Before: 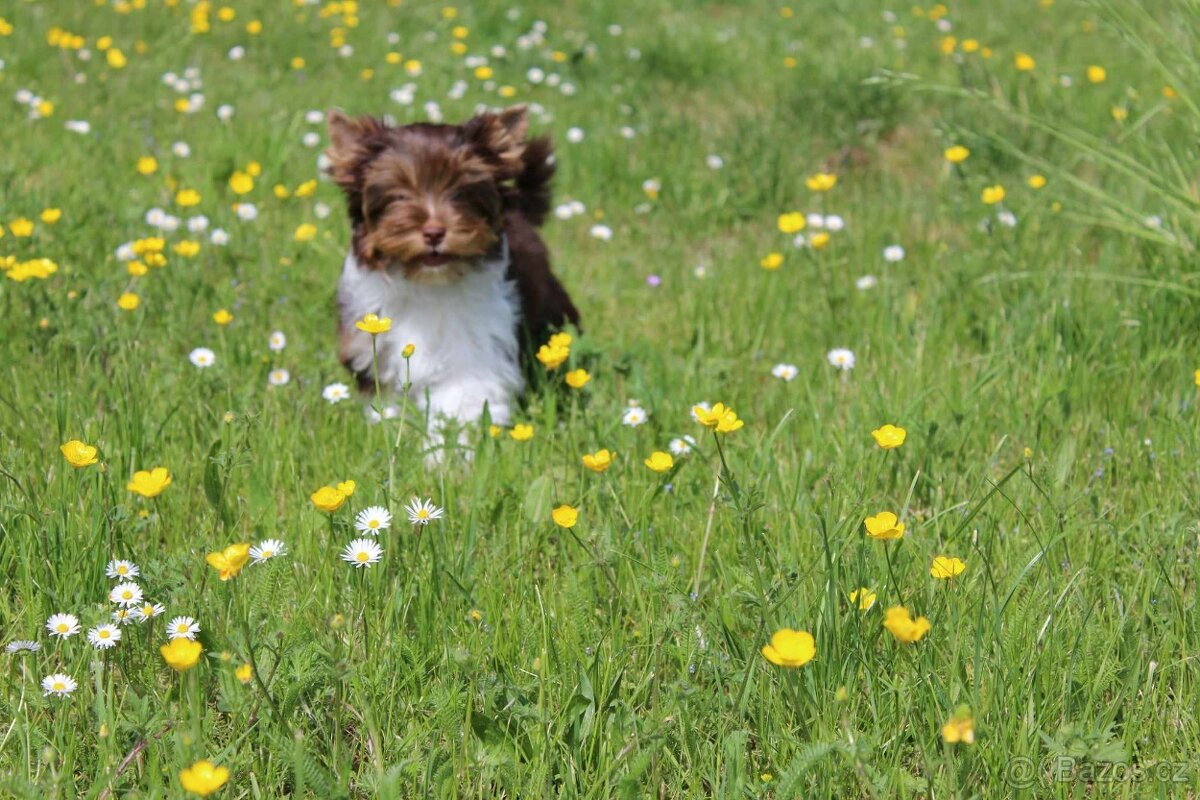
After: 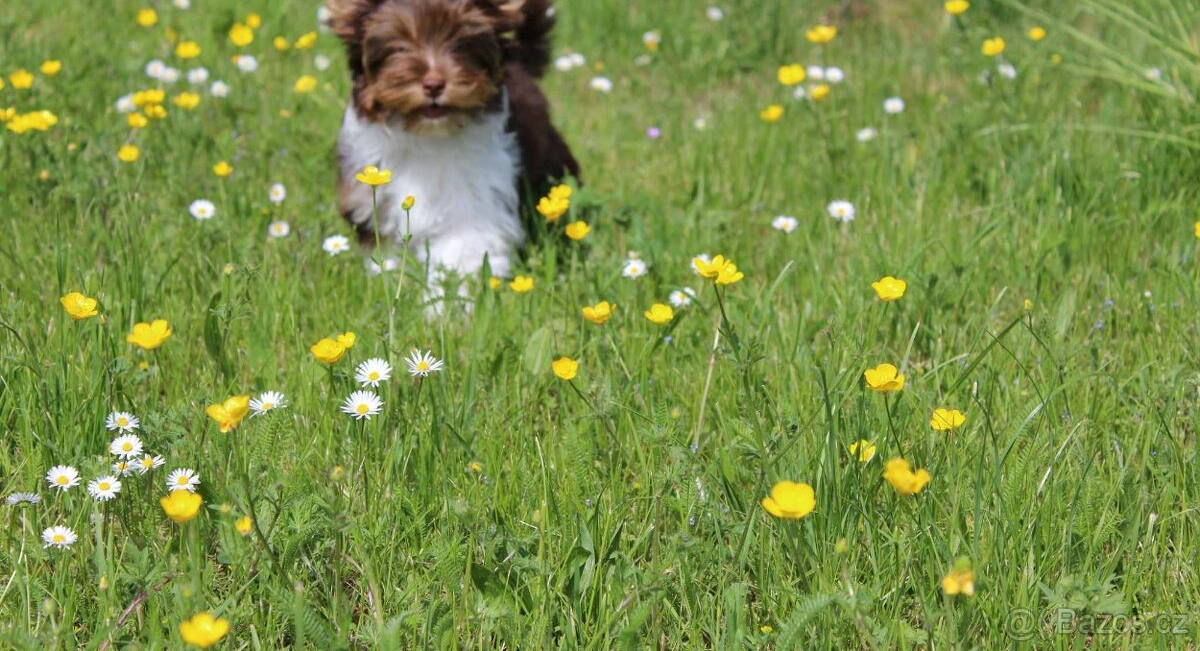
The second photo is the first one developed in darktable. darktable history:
shadows and highlights: soften with gaussian
crop and rotate: top 18.507%
